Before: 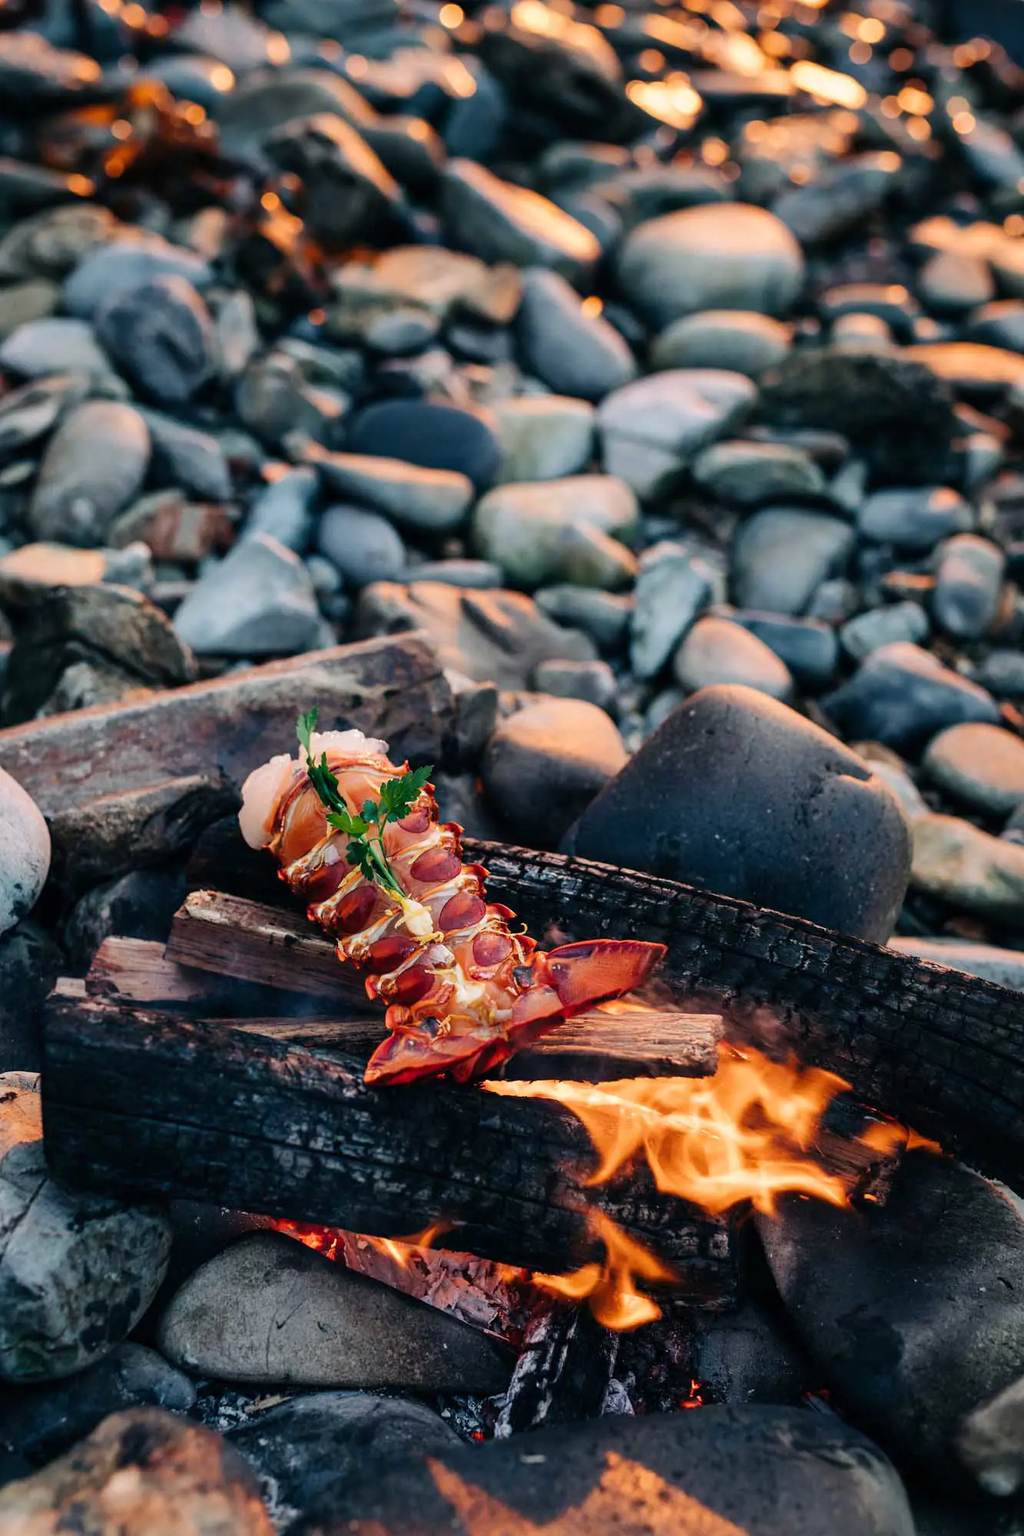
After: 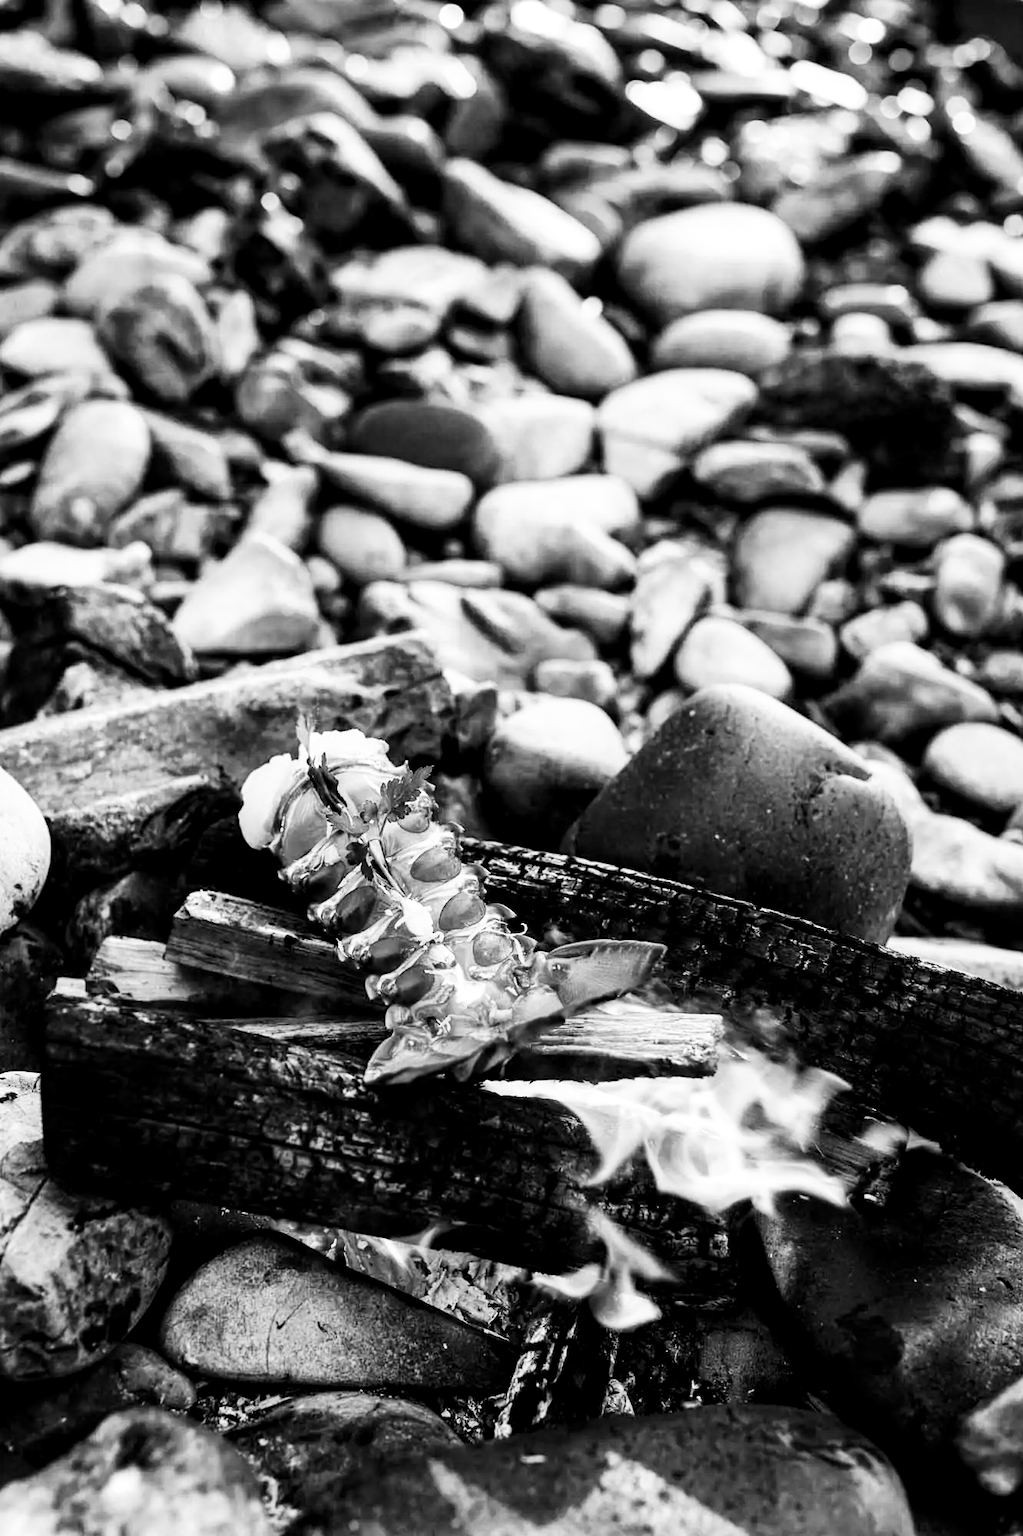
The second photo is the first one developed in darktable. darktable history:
base curve: curves: ch0 [(0, 0) (0.007, 0.004) (0.027, 0.03) (0.046, 0.07) (0.207, 0.54) (0.442, 0.872) (0.673, 0.972) (1, 1)], preserve colors none
contrast brightness saturation: contrast 0.08, saturation 0.02
monochrome: a -6.99, b 35.61, size 1.4
local contrast: highlights 100%, shadows 100%, detail 131%, midtone range 0.2
